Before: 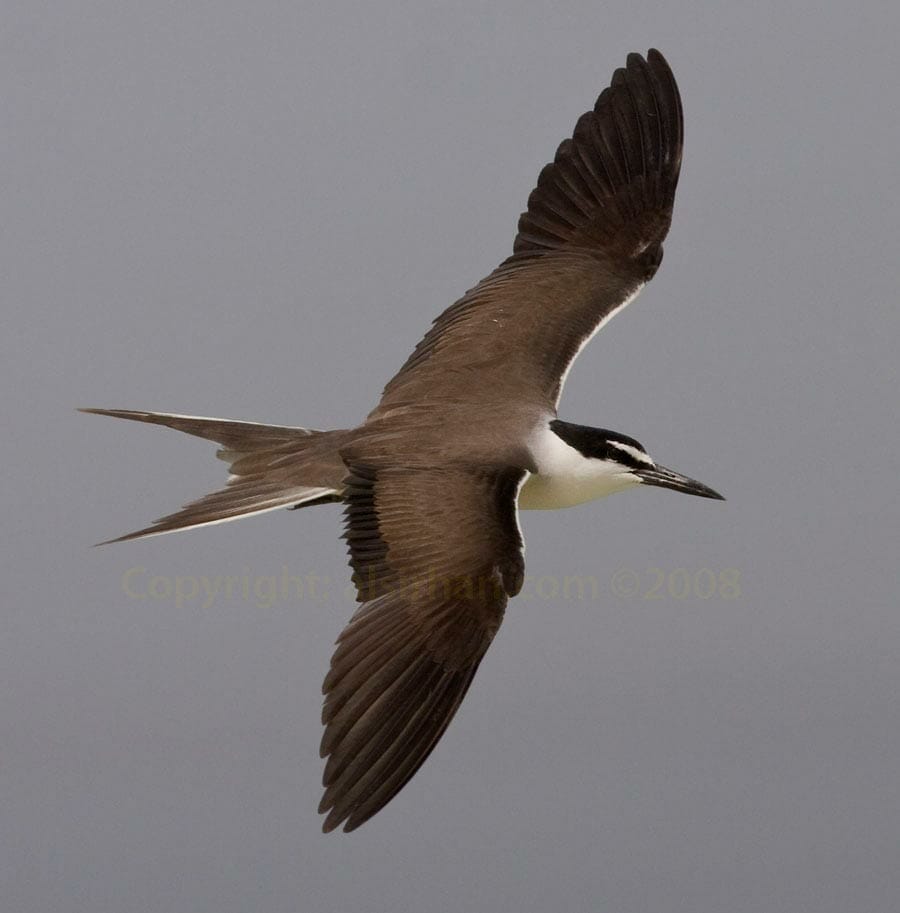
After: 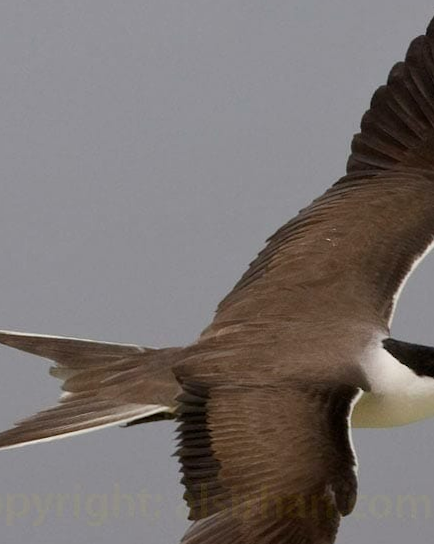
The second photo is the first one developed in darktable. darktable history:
rotate and perspective: rotation 0.226°, lens shift (vertical) -0.042, crop left 0.023, crop right 0.982, crop top 0.006, crop bottom 0.994
crop: left 17.835%, top 7.675%, right 32.881%, bottom 32.213%
